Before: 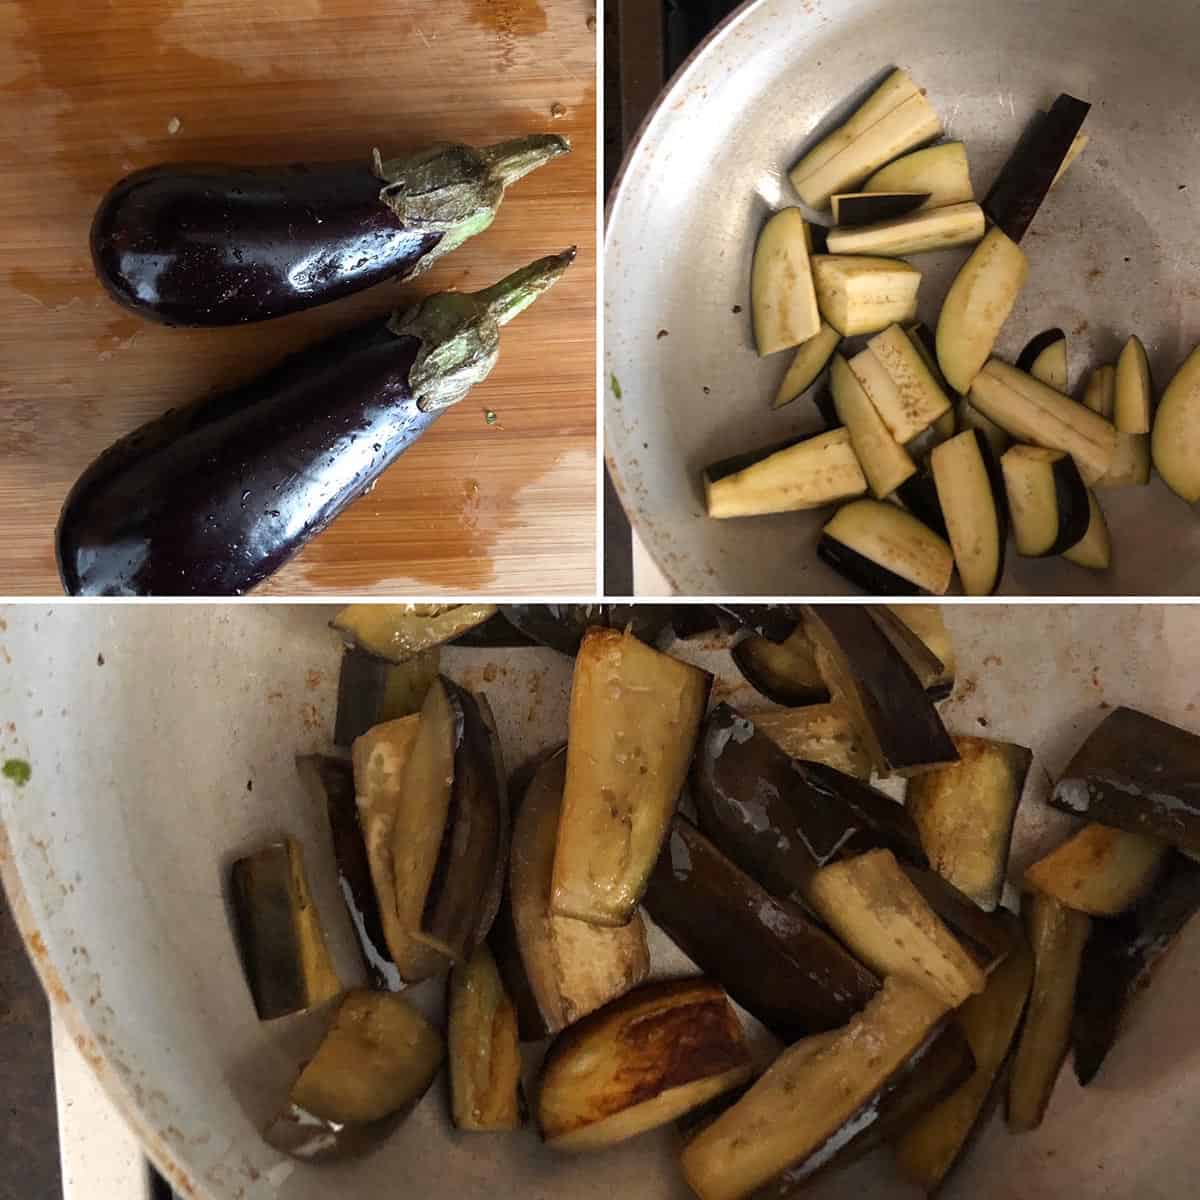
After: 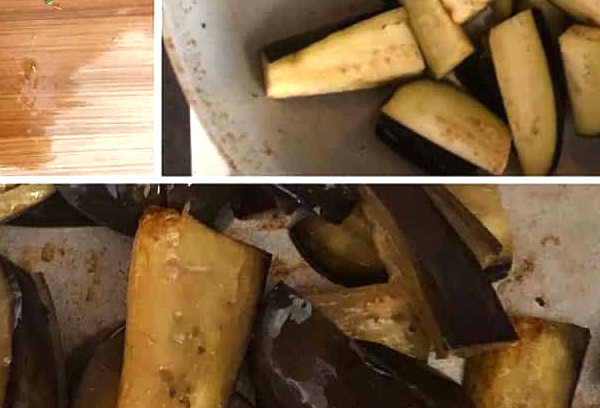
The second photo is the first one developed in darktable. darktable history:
crop: left 36.834%, top 35.02%, right 13.11%, bottom 30.972%
exposure: black level correction -0.002, exposure 0.533 EV, compensate highlight preservation false
contrast brightness saturation: brightness -0.093
